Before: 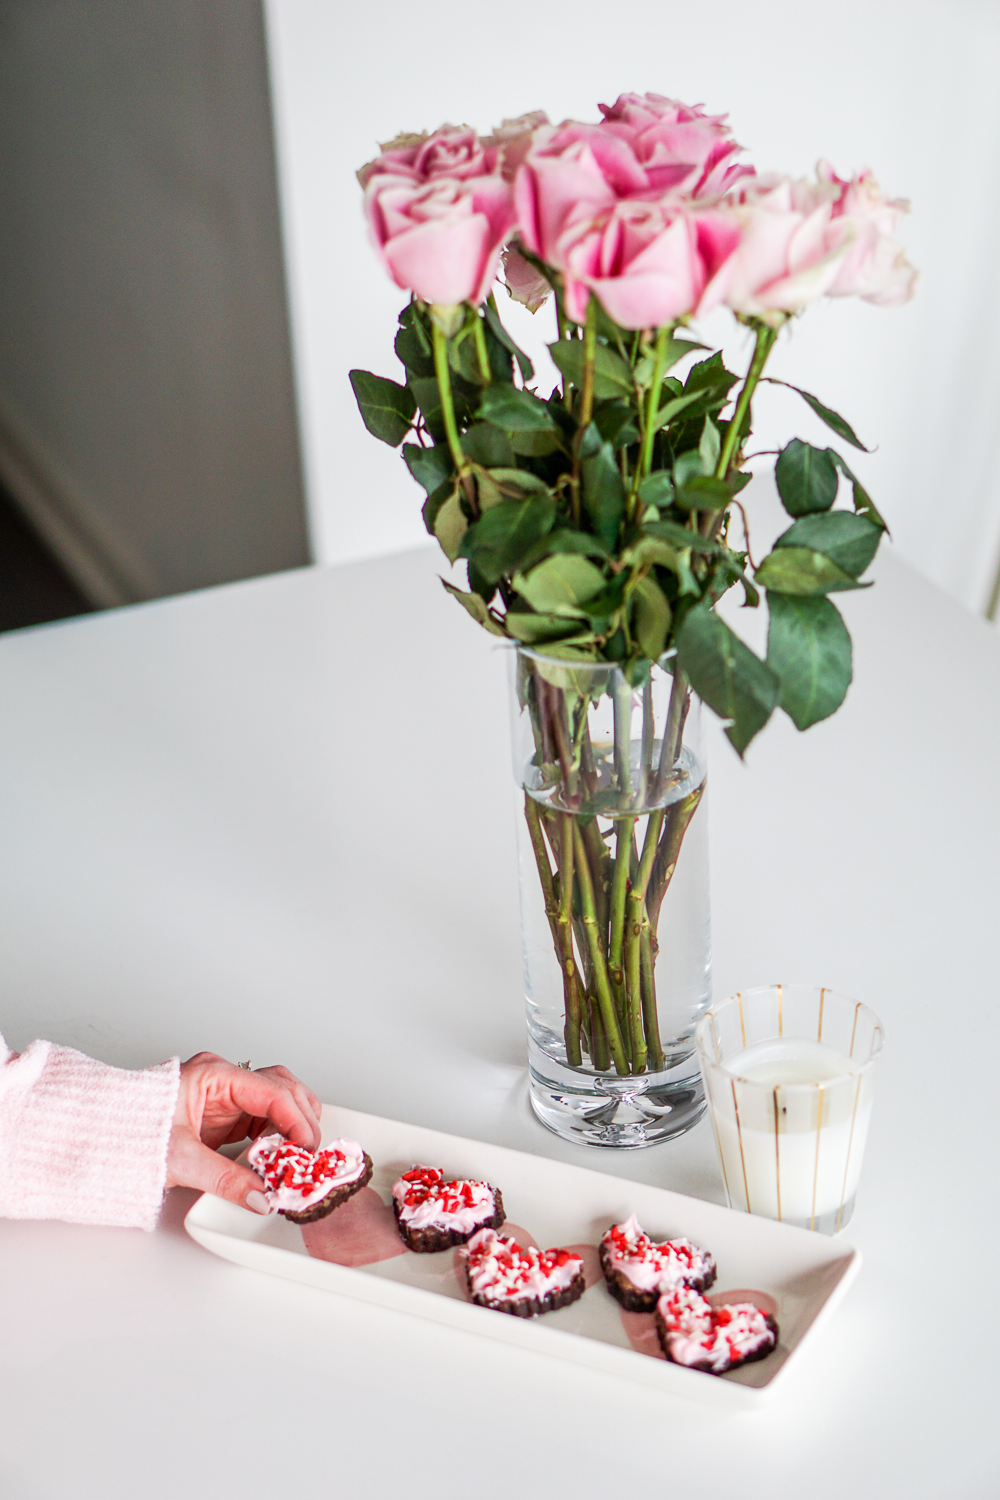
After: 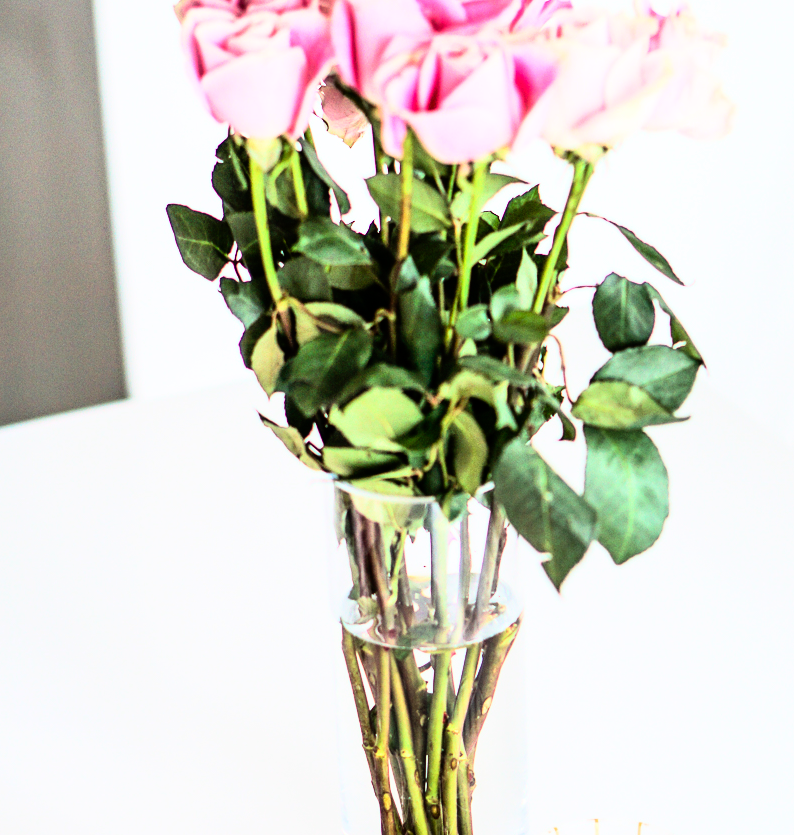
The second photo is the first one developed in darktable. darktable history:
crop: left 18.38%, top 11.092%, right 2.134%, bottom 33.217%
rgb curve: curves: ch0 [(0, 0) (0.21, 0.15) (0.24, 0.21) (0.5, 0.75) (0.75, 0.96) (0.89, 0.99) (1, 1)]; ch1 [(0, 0.02) (0.21, 0.13) (0.25, 0.2) (0.5, 0.67) (0.75, 0.9) (0.89, 0.97) (1, 1)]; ch2 [(0, 0.02) (0.21, 0.13) (0.25, 0.2) (0.5, 0.67) (0.75, 0.9) (0.89, 0.97) (1, 1)], compensate middle gray true
white balance: emerald 1
